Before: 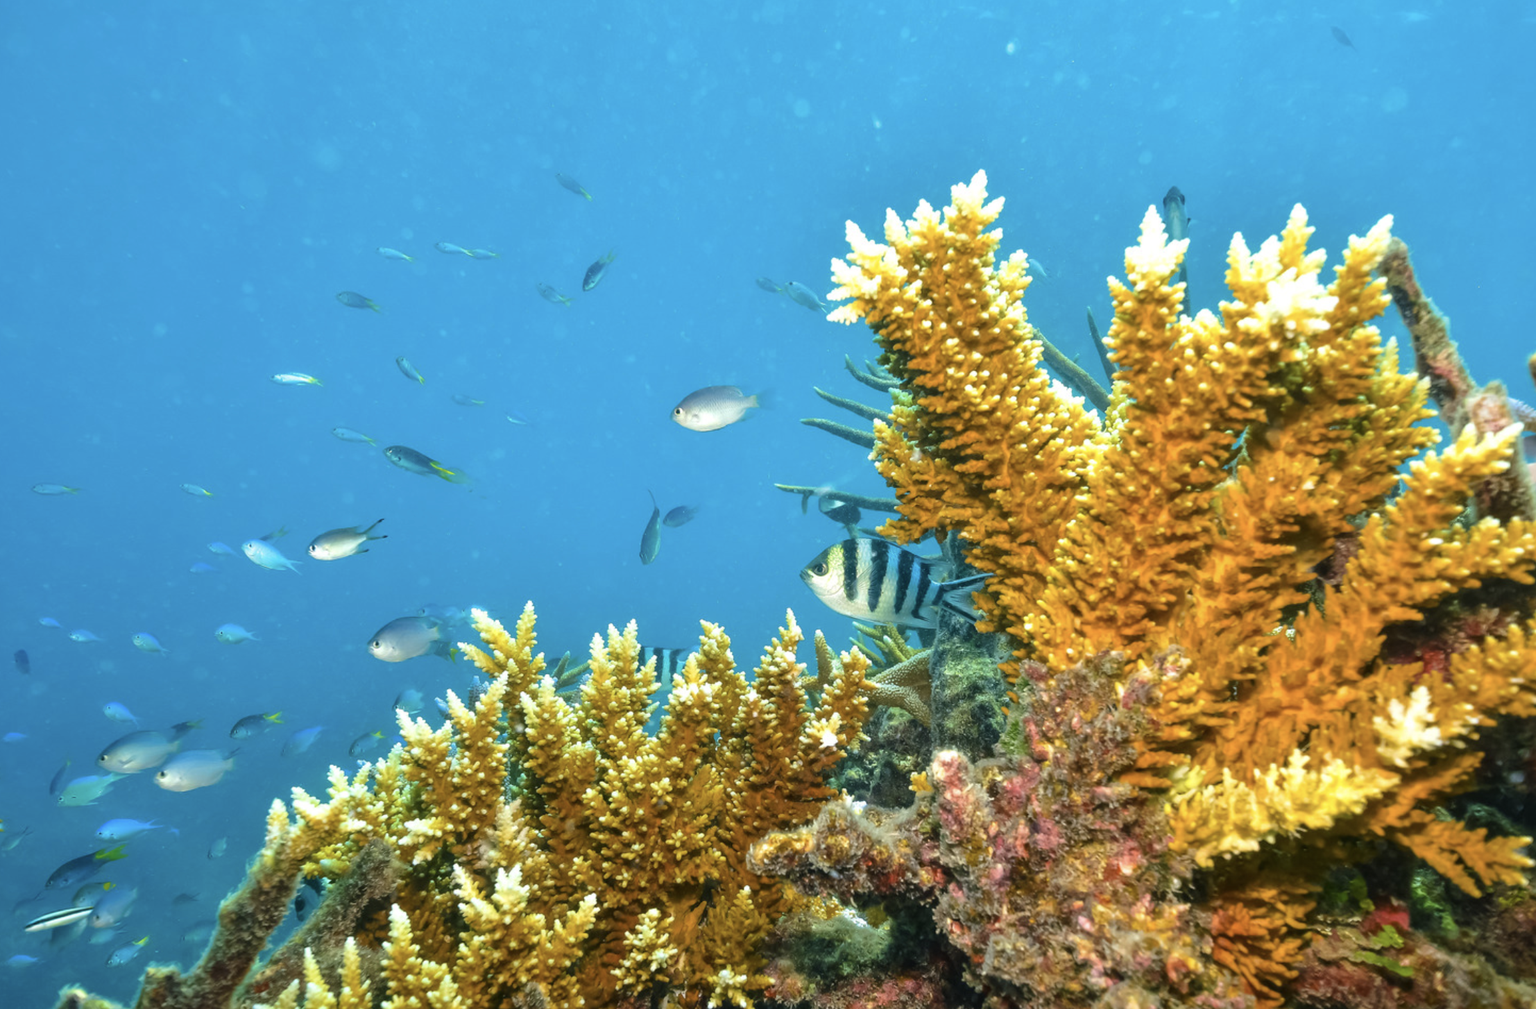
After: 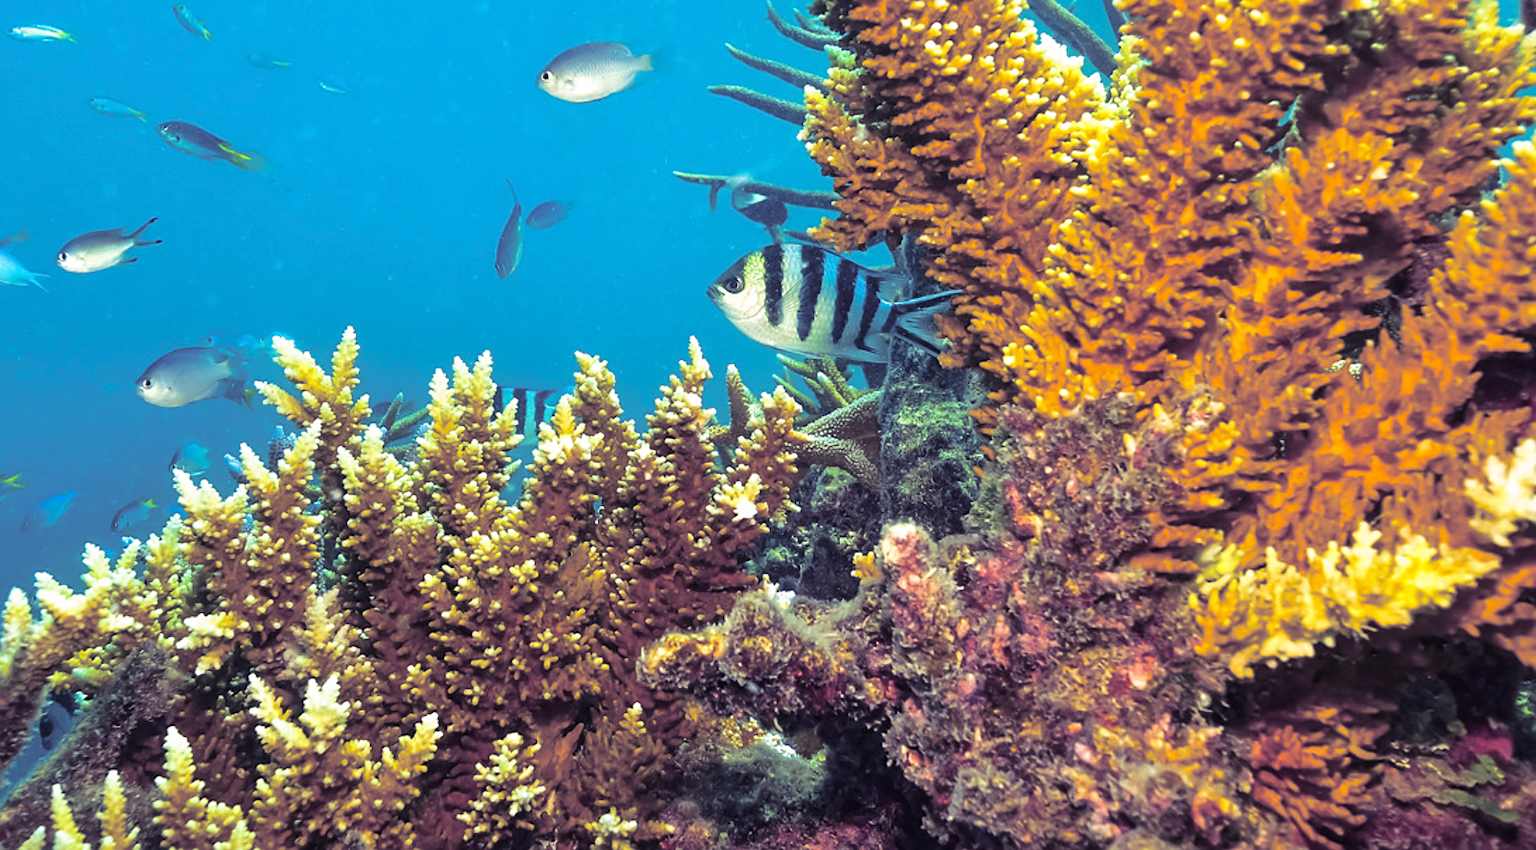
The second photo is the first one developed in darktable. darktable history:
crop and rotate: left 17.299%, top 35.115%, right 7.015%, bottom 1.024%
split-toning: shadows › hue 255.6°, shadows › saturation 0.66, highlights › hue 43.2°, highlights › saturation 0.68, balance -50.1
sharpen: on, module defaults
